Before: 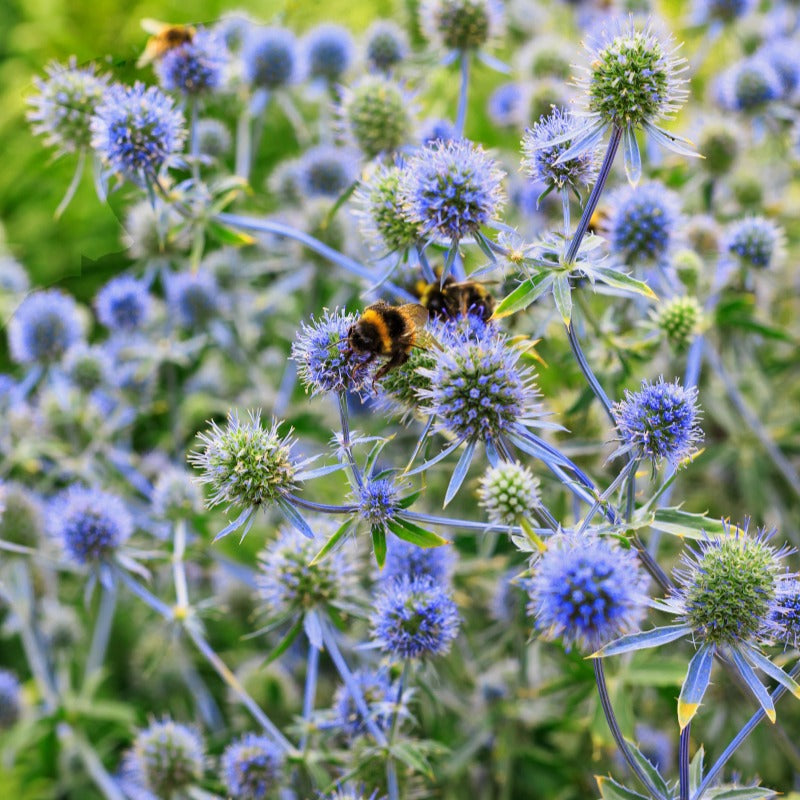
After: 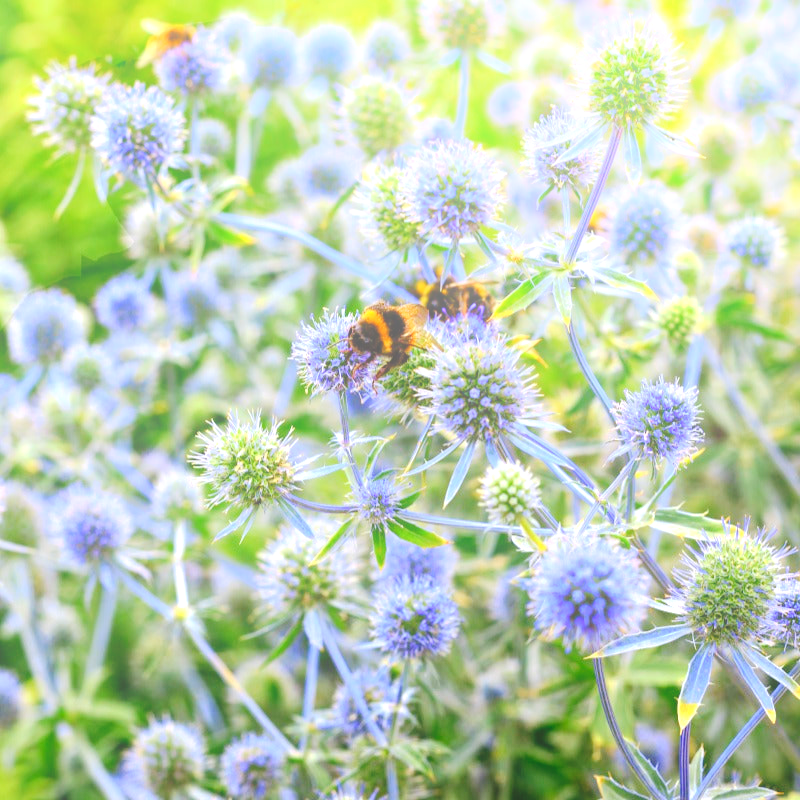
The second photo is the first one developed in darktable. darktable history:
tone curve: curves: ch0 [(0, 0) (0.003, 0.005) (0.011, 0.006) (0.025, 0.013) (0.044, 0.027) (0.069, 0.042) (0.1, 0.06) (0.136, 0.085) (0.177, 0.118) (0.224, 0.171) (0.277, 0.239) (0.335, 0.314) (0.399, 0.394) (0.468, 0.473) (0.543, 0.552) (0.623, 0.64) (0.709, 0.718) (0.801, 0.801) (0.898, 0.882) (1, 1)], preserve colors none
exposure: black level correction 0, exposure 0.7 EV, compensate exposure bias true, compensate highlight preservation false
bloom: on, module defaults
